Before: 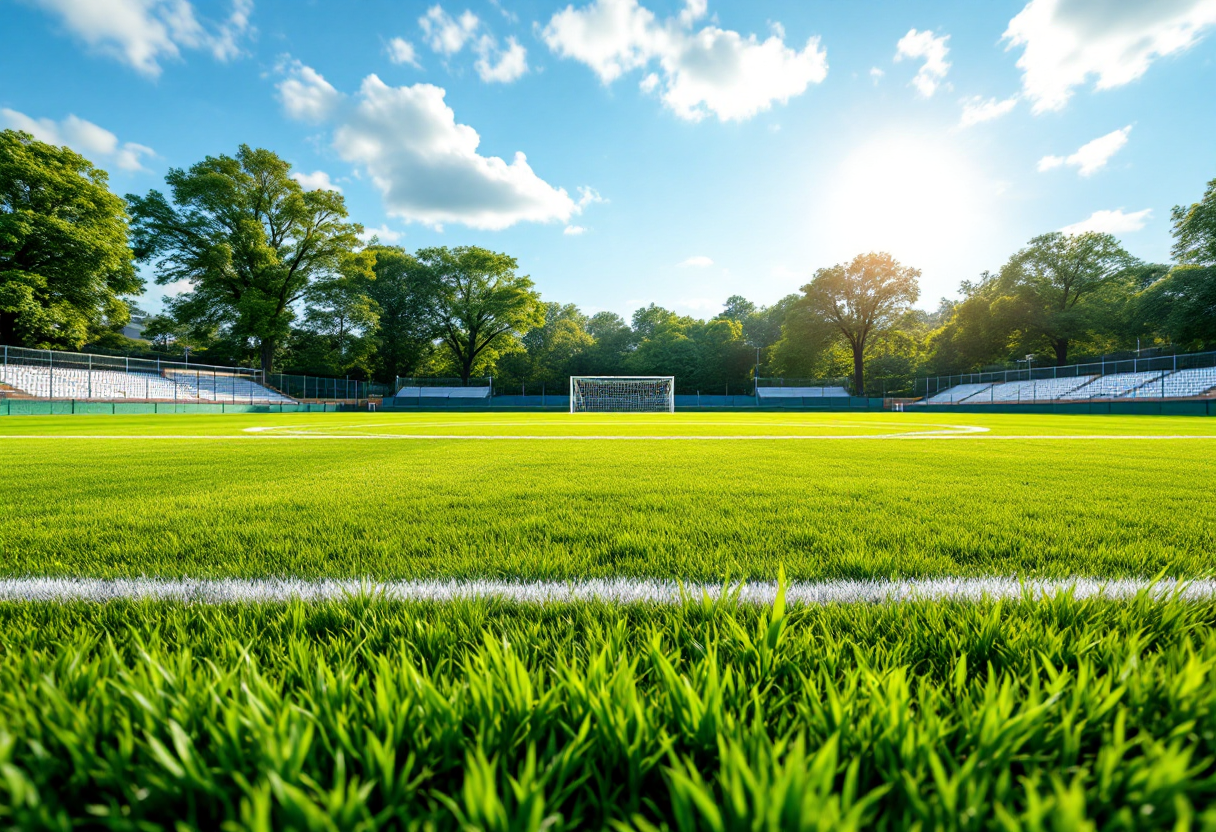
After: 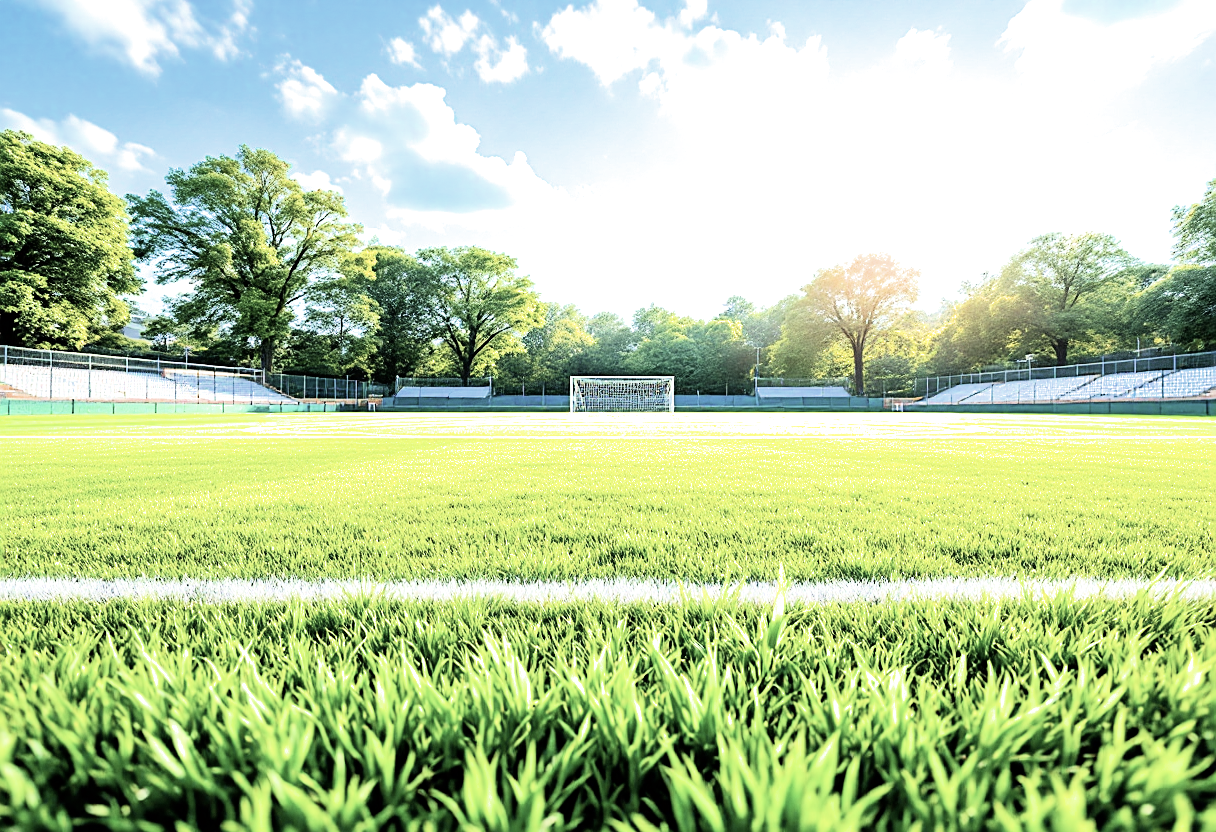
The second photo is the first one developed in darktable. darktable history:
sharpen: on, module defaults
rotate and perspective: automatic cropping original format, crop left 0, crop top 0
contrast brightness saturation: contrast 0.1, saturation -0.36
exposure: black level correction 0, exposure 2.088 EV, compensate exposure bias true, compensate highlight preservation false
filmic rgb: threshold 3 EV, hardness 4.17, latitude 50%, contrast 1.1, preserve chrominance max RGB, color science v6 (2022), contrast in shadows safe, contrast in highlights safe, enable highlight reconstruction true
